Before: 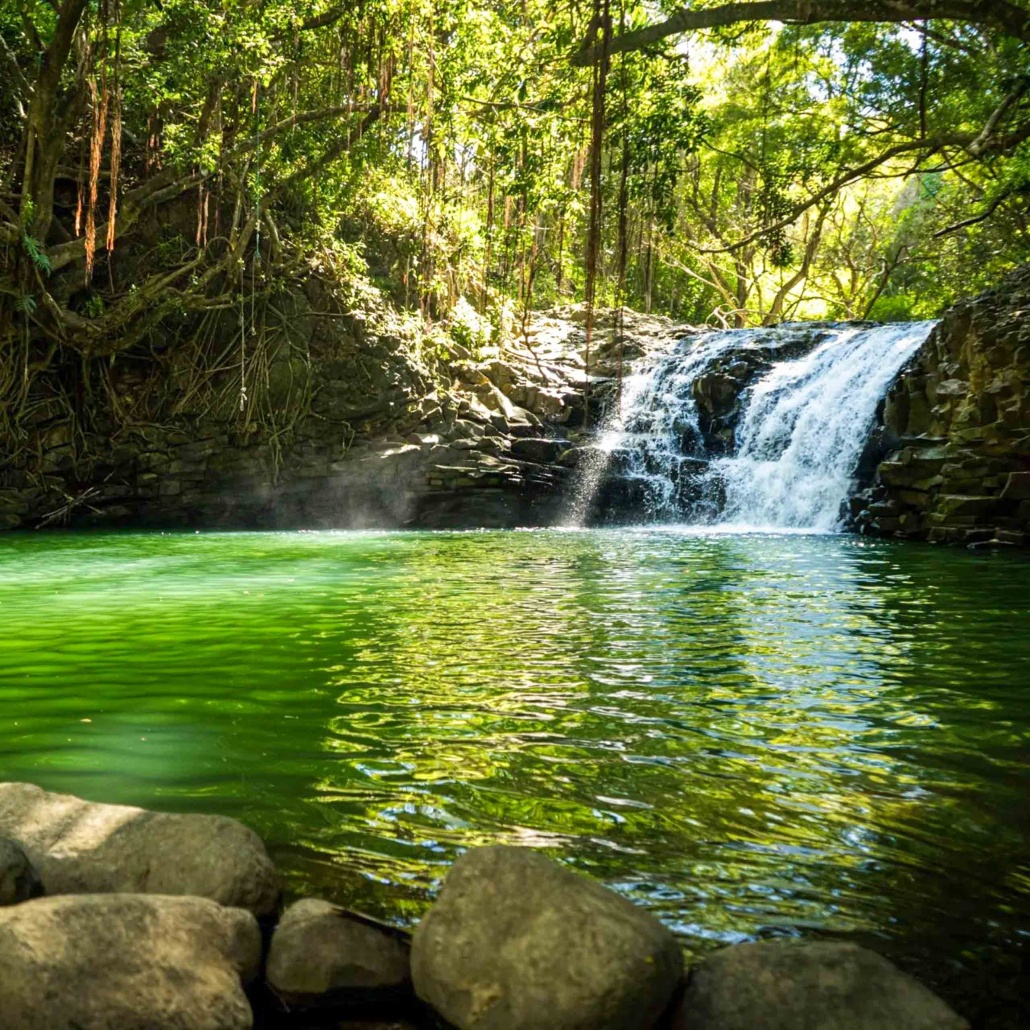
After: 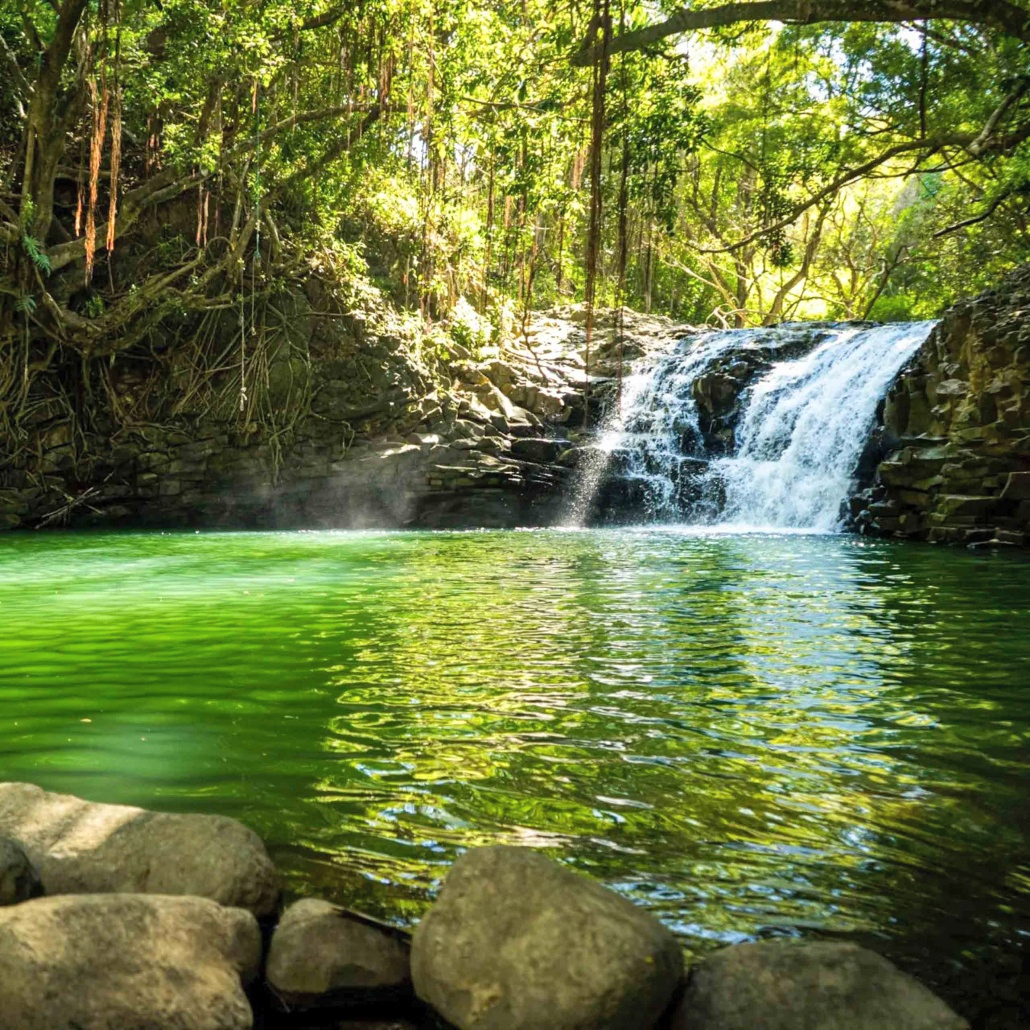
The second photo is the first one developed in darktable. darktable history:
contrast brightness saturation: contrast 0.047, brightness 0.064, saturation 0.014
shadows and highlights: shadows 30.83, highlights -0.027, soften with gaussian
